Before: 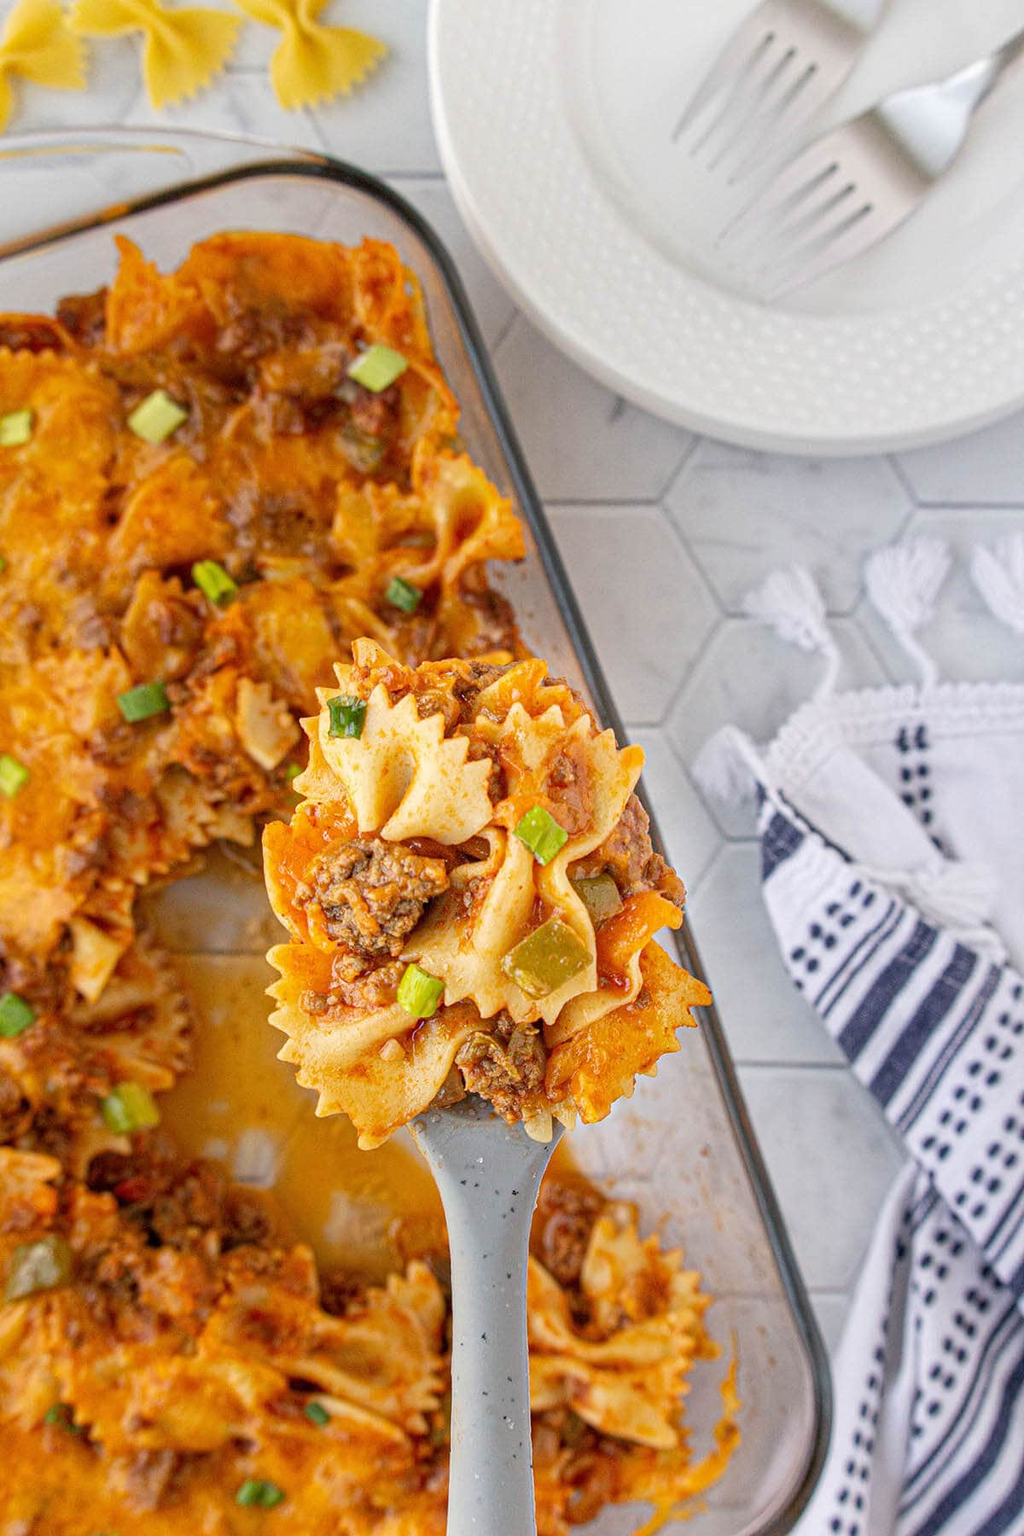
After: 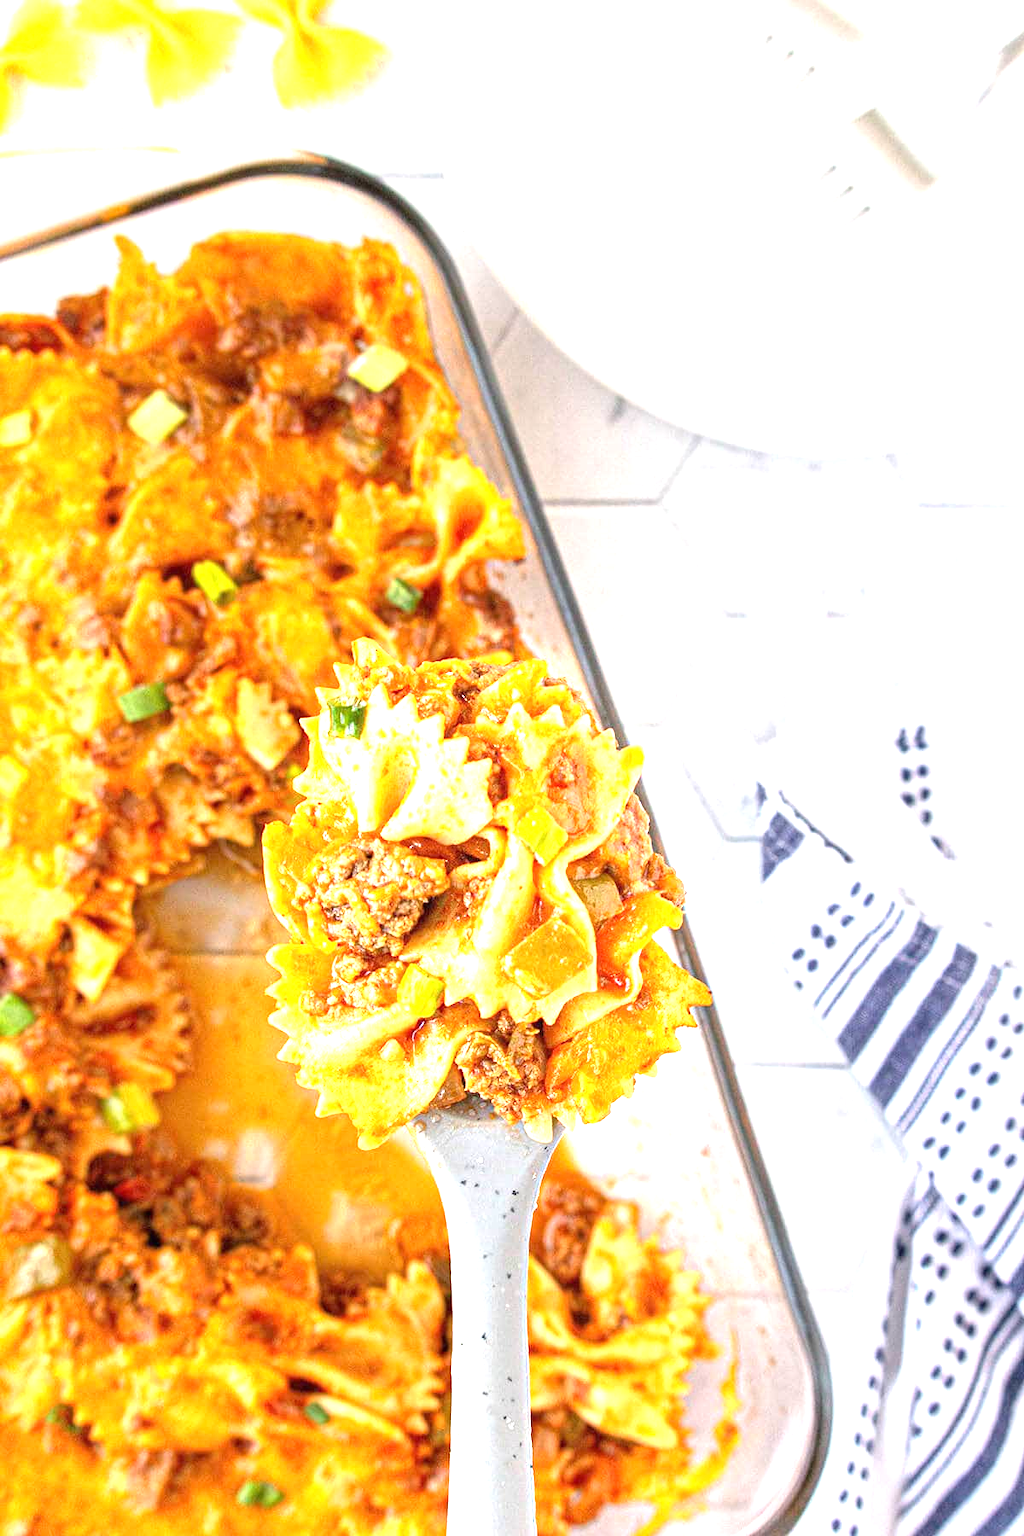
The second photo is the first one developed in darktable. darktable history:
exposure: black level correction 0, exposure 1.465 EV, compensate highlight preservation false
